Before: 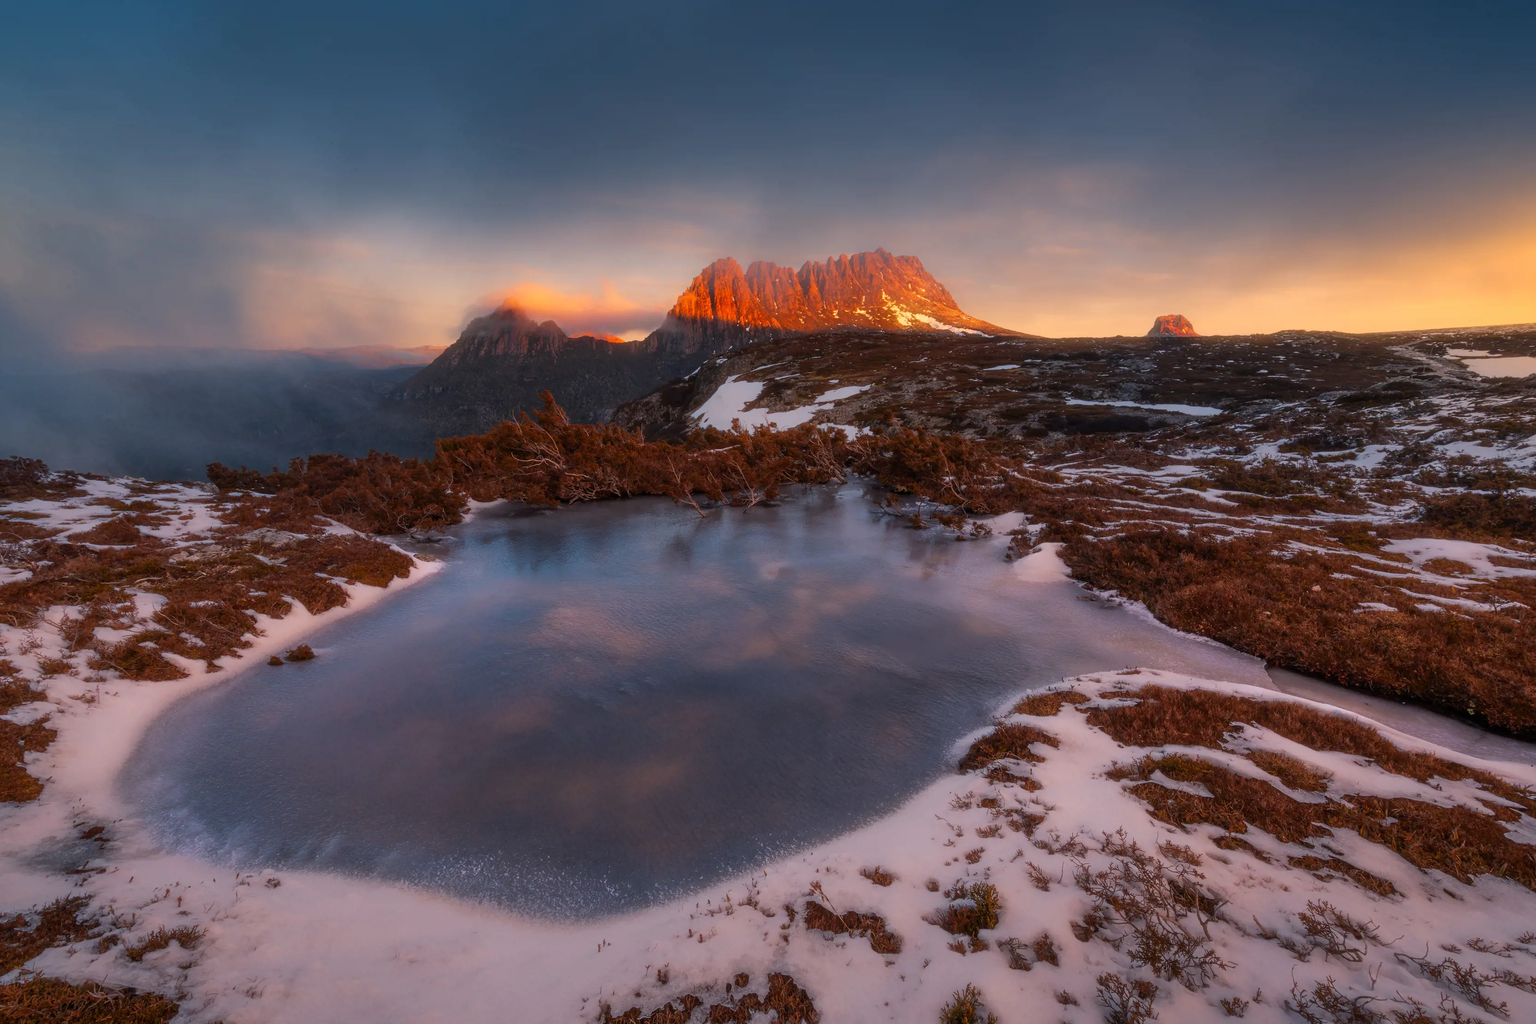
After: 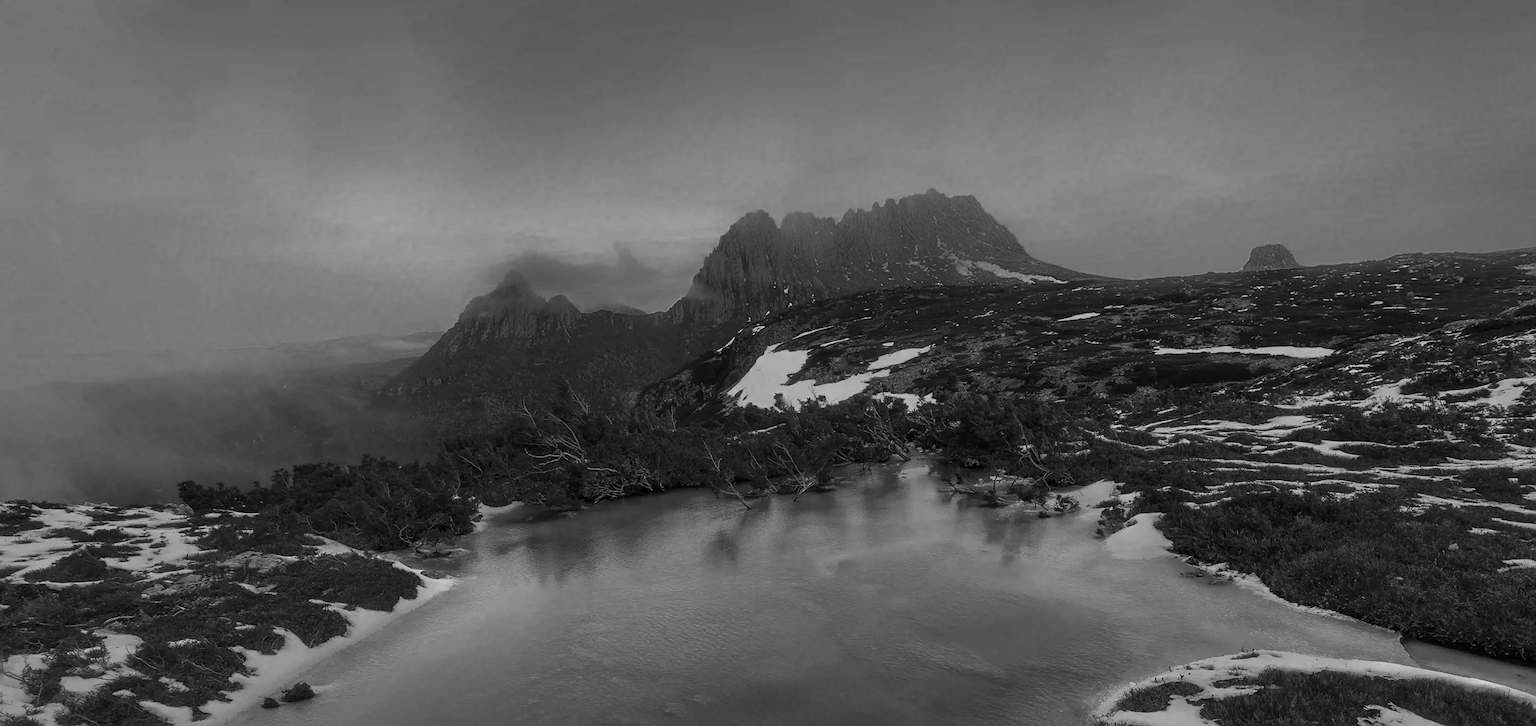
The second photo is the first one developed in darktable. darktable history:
color zones: curves: ch0 [(0.287, 0.048) (0.493, 0.484) (0.737, 0.816)]; ch1 [(0, 0) (0.143, 0) (0.286, 0) (0.429, 0) (0.571, 0) (0.714, 0) (0.857, 0)]
rotate and perspective: rotation -3.52°, crop left 0.036, crop right 0.964, crop top 0.081, crop bottom 0.919
crop: left 1.509%, top 3.452%, right 7.696%, bottom 28.452%
sharpen: on, module defaults
color balance rgb: global vibrance -1%, saturation formula JzAzBz (2021)
